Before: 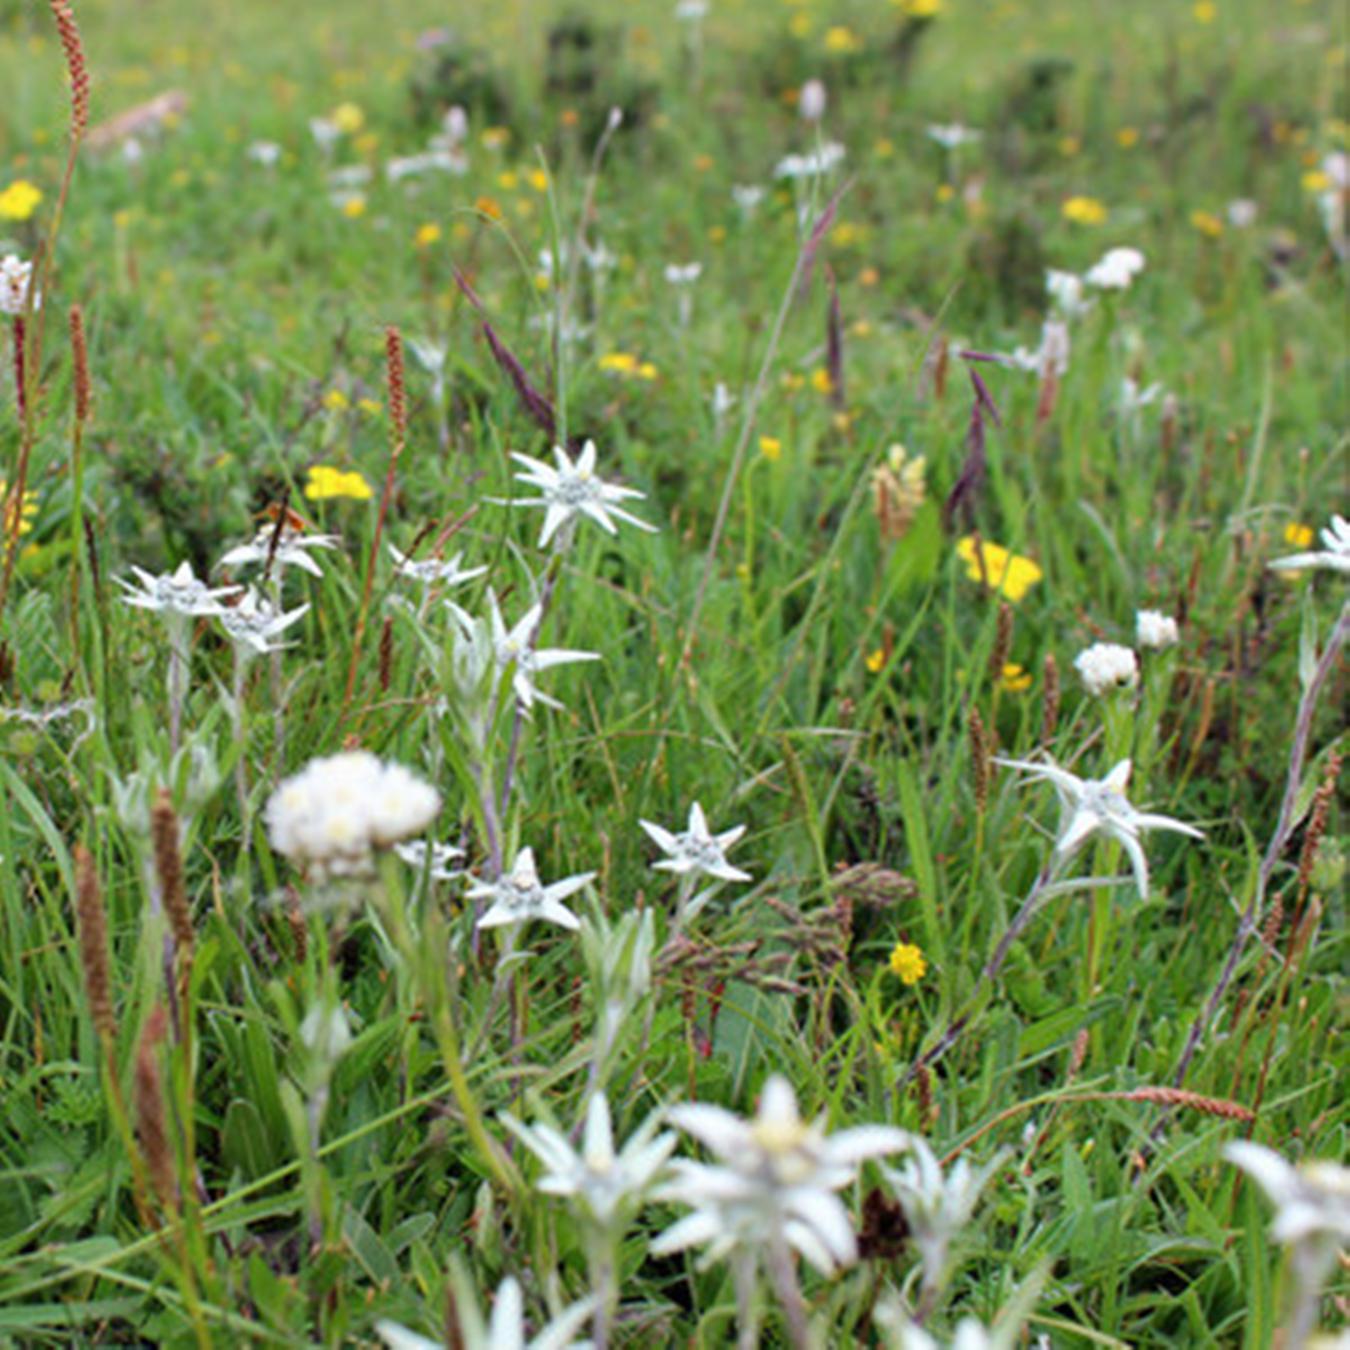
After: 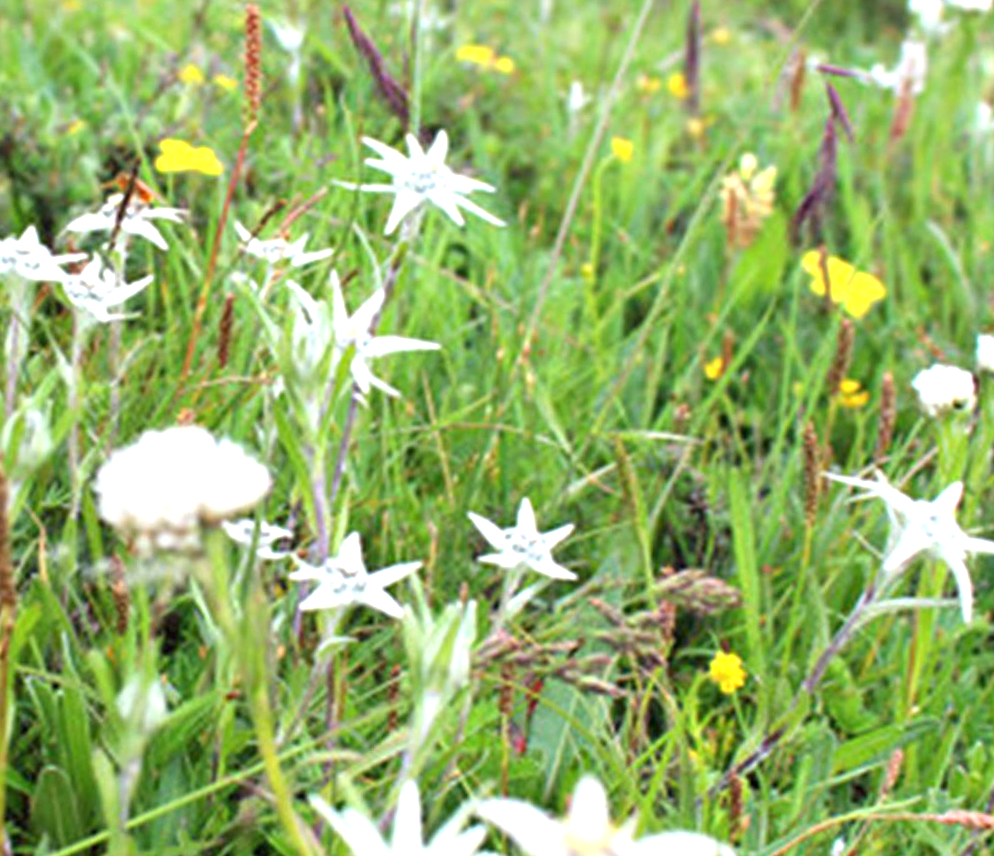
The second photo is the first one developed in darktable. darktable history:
crop and rotate: angle -3.58°, left 9.739%, top 20.961%, right 12.15%, bottom 11.779%
exposure: black level correction 0, exposure 0.931 EV, compensate highlight preservation false
